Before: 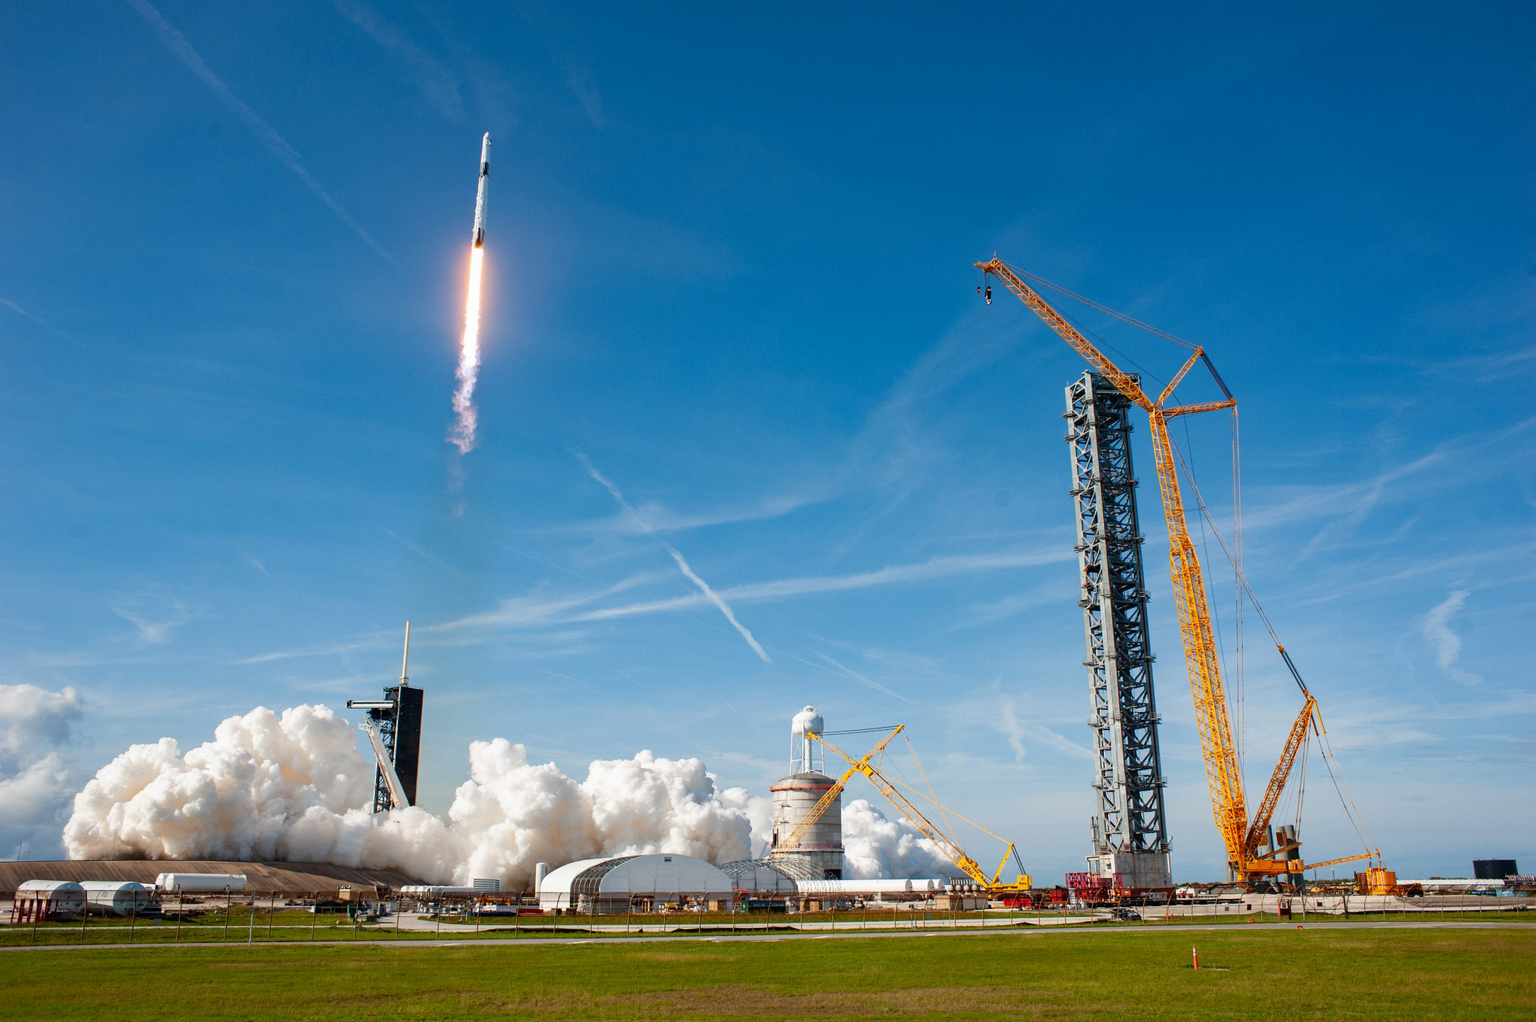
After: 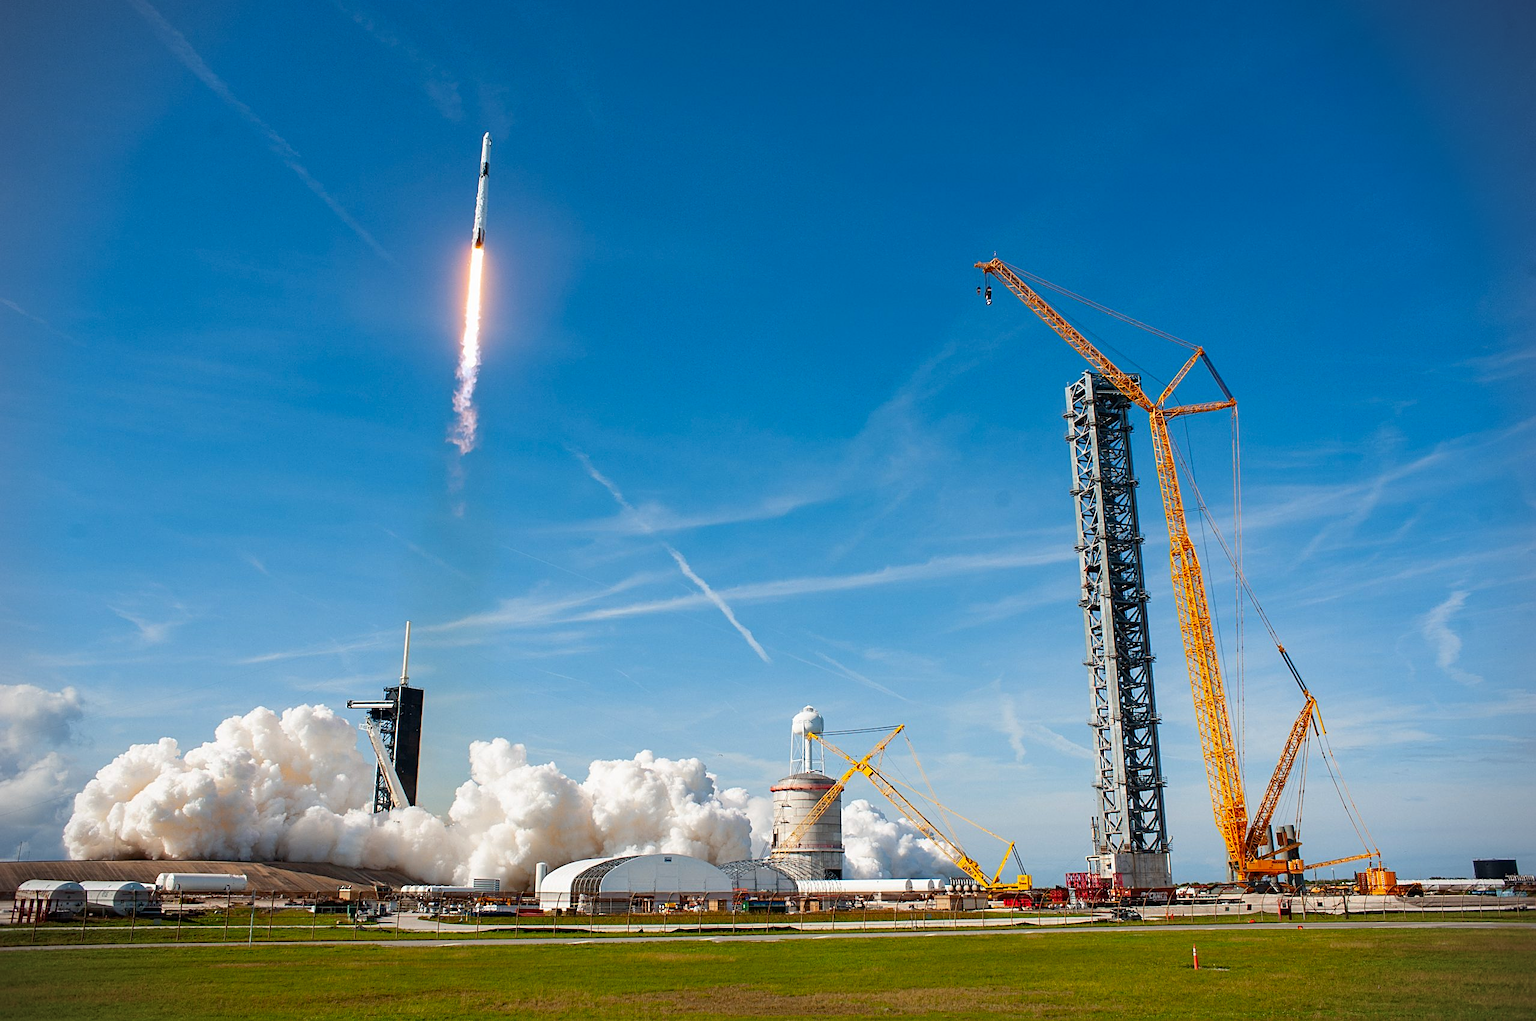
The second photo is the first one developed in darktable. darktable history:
vignetting: fall-off start 91.19%
sharpen: on, module defaults
contrast brightness saturation: saturation 0.1
